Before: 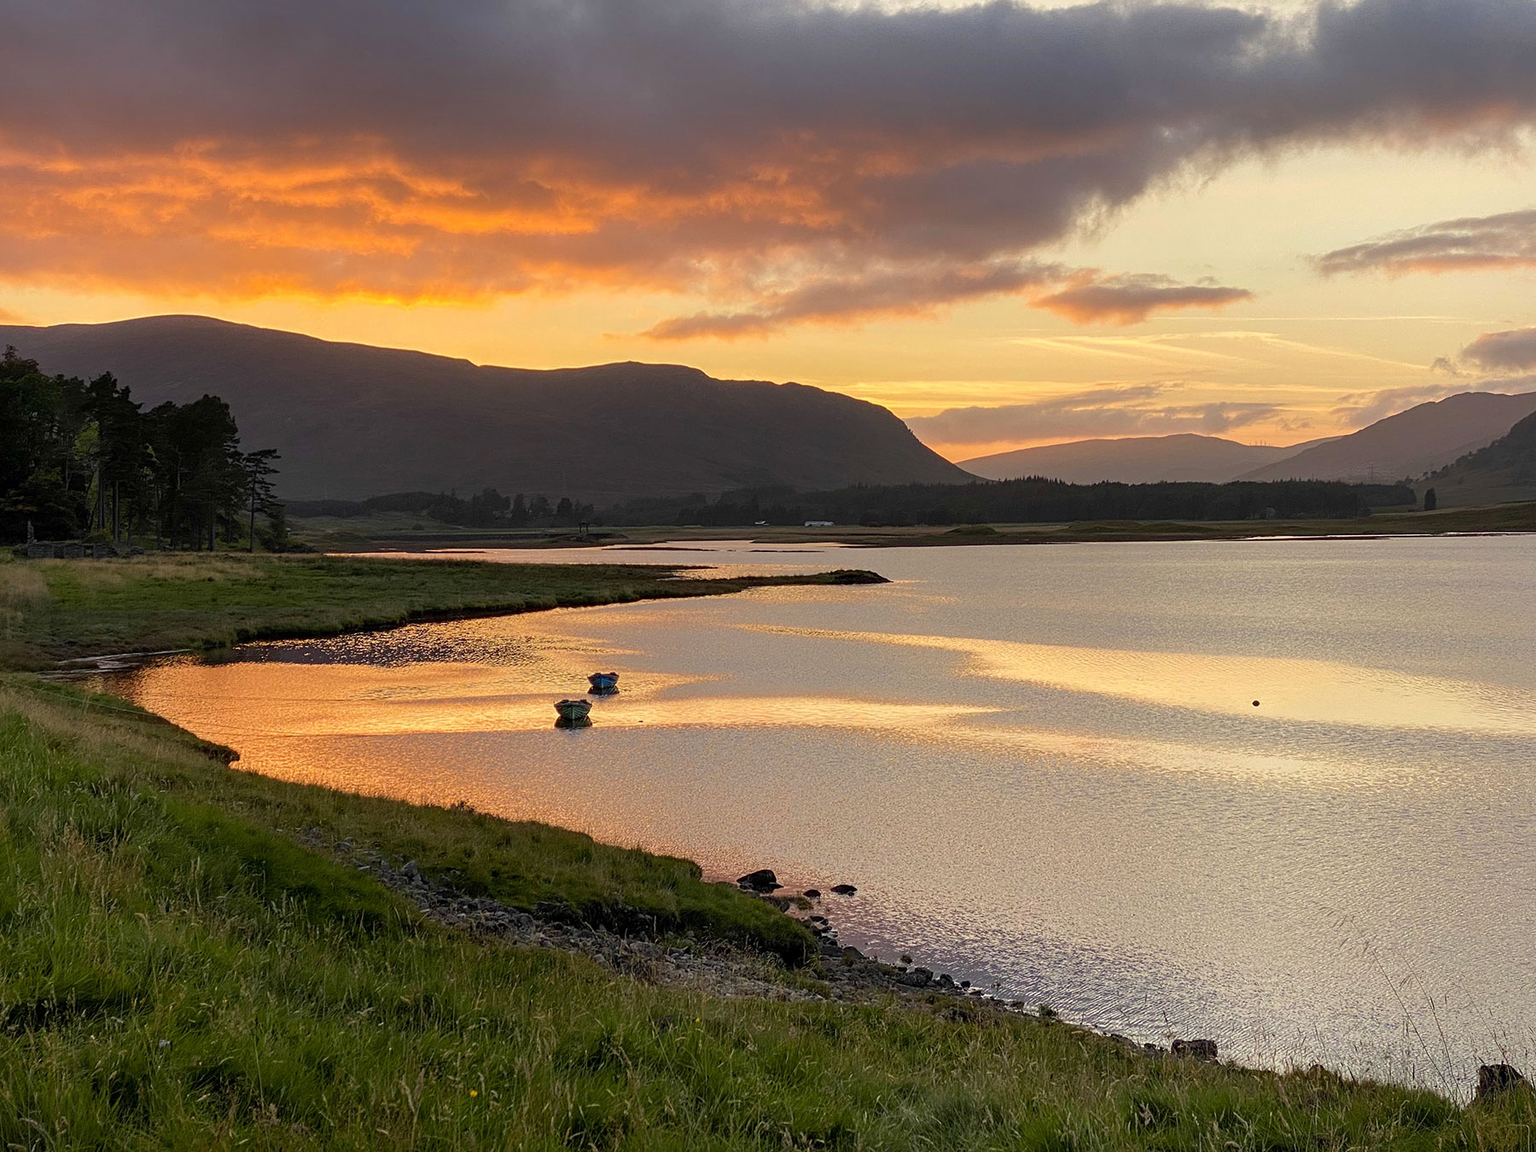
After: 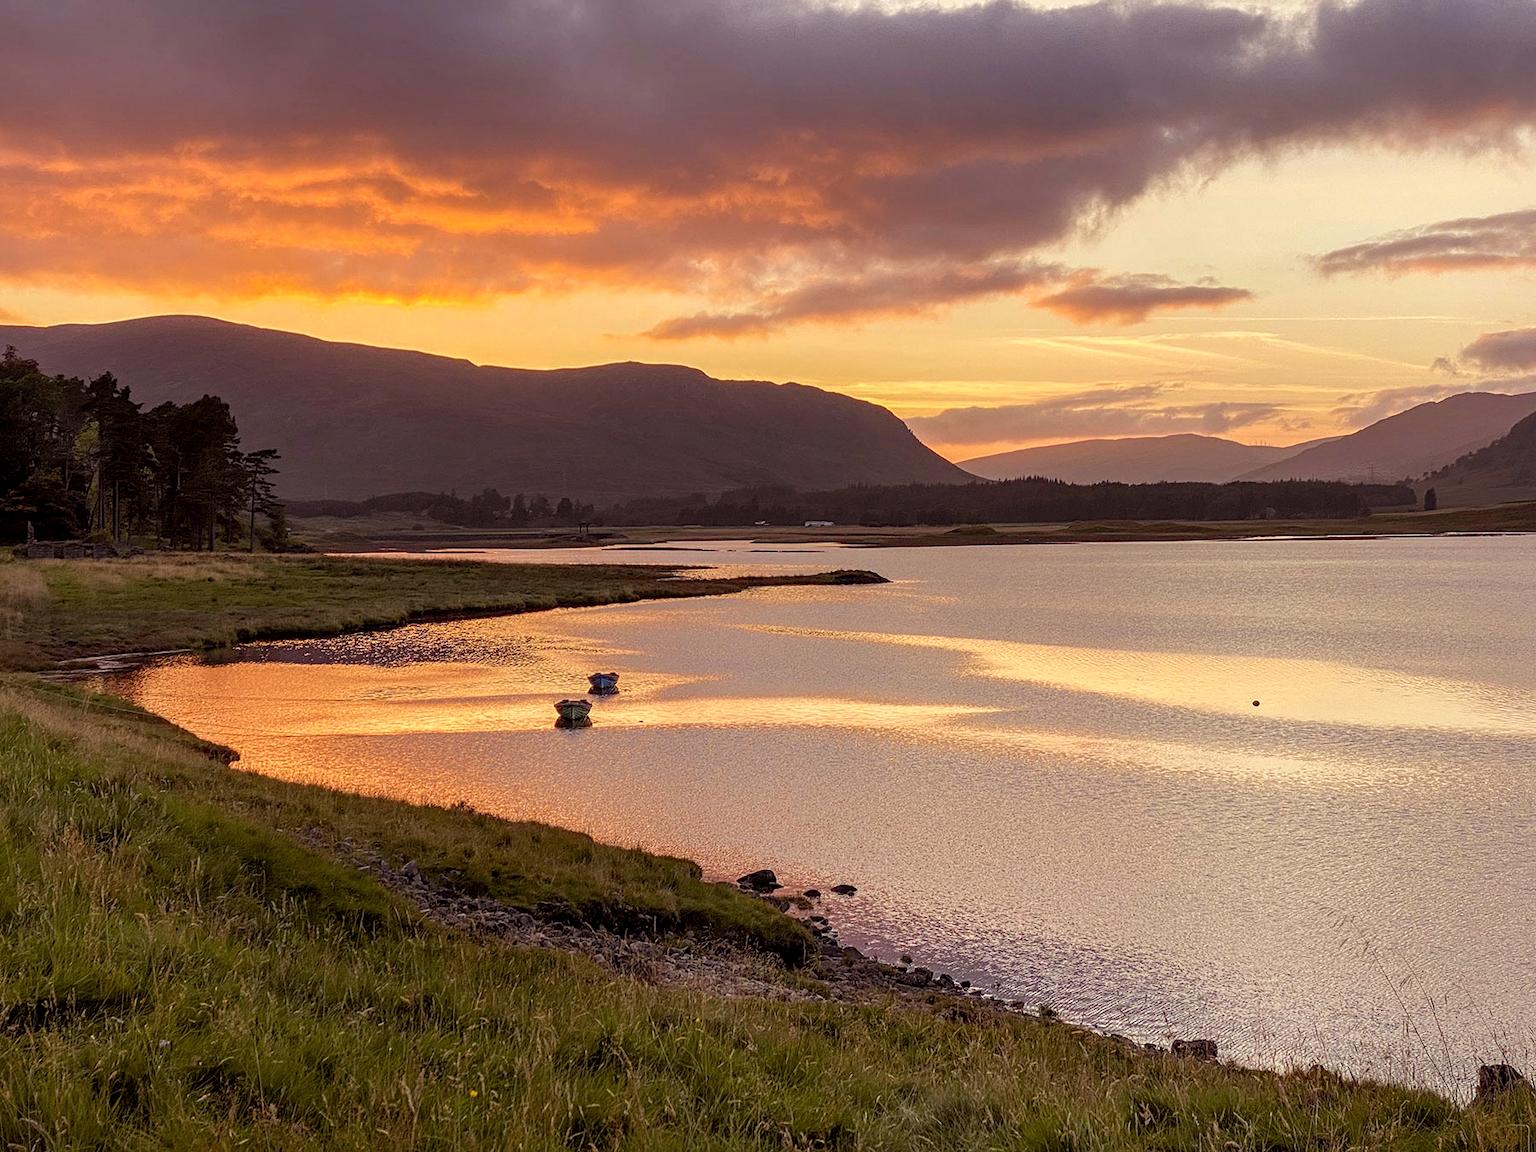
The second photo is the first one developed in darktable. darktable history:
local contrast: on, module defaults
rgb levels: mode RGB, independent channels, levels [[0, 0.474, 1], [0, 0.5, 1], [0, 0.5, 1]]
